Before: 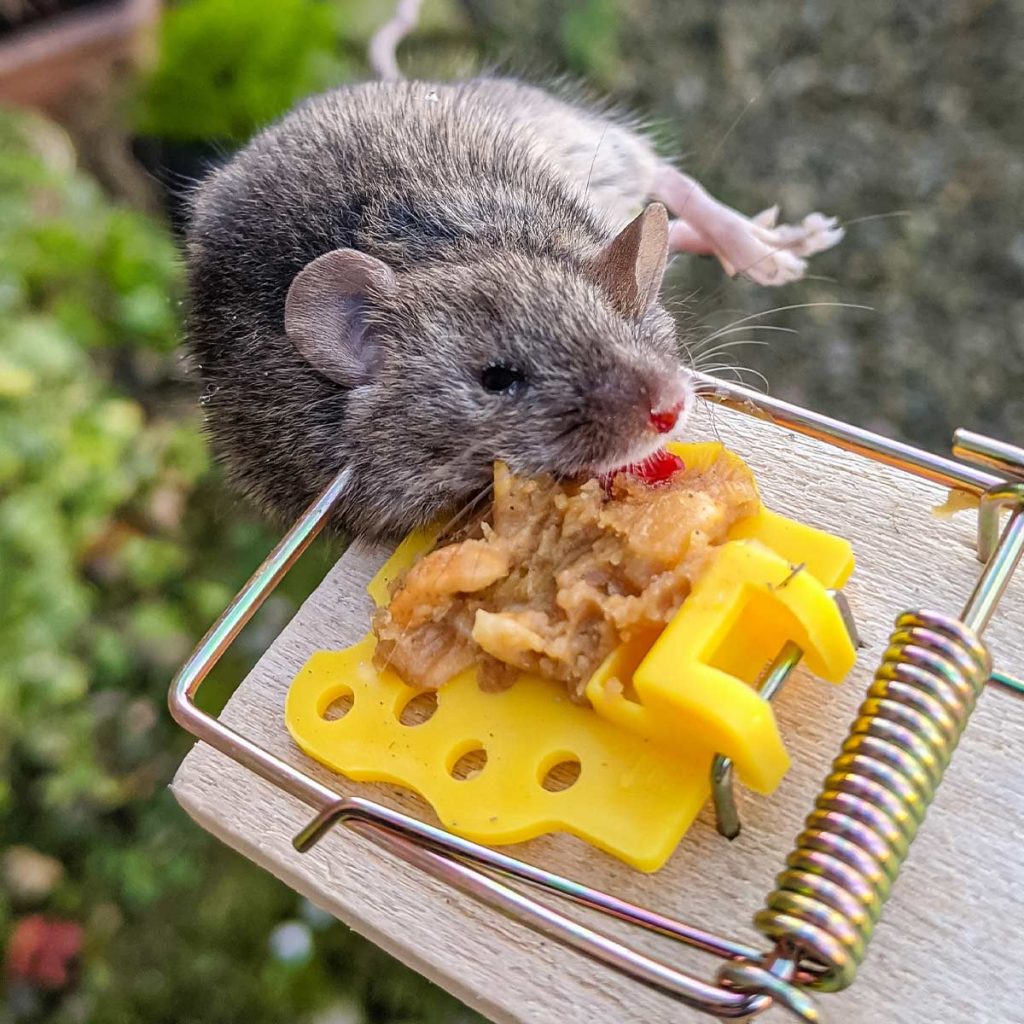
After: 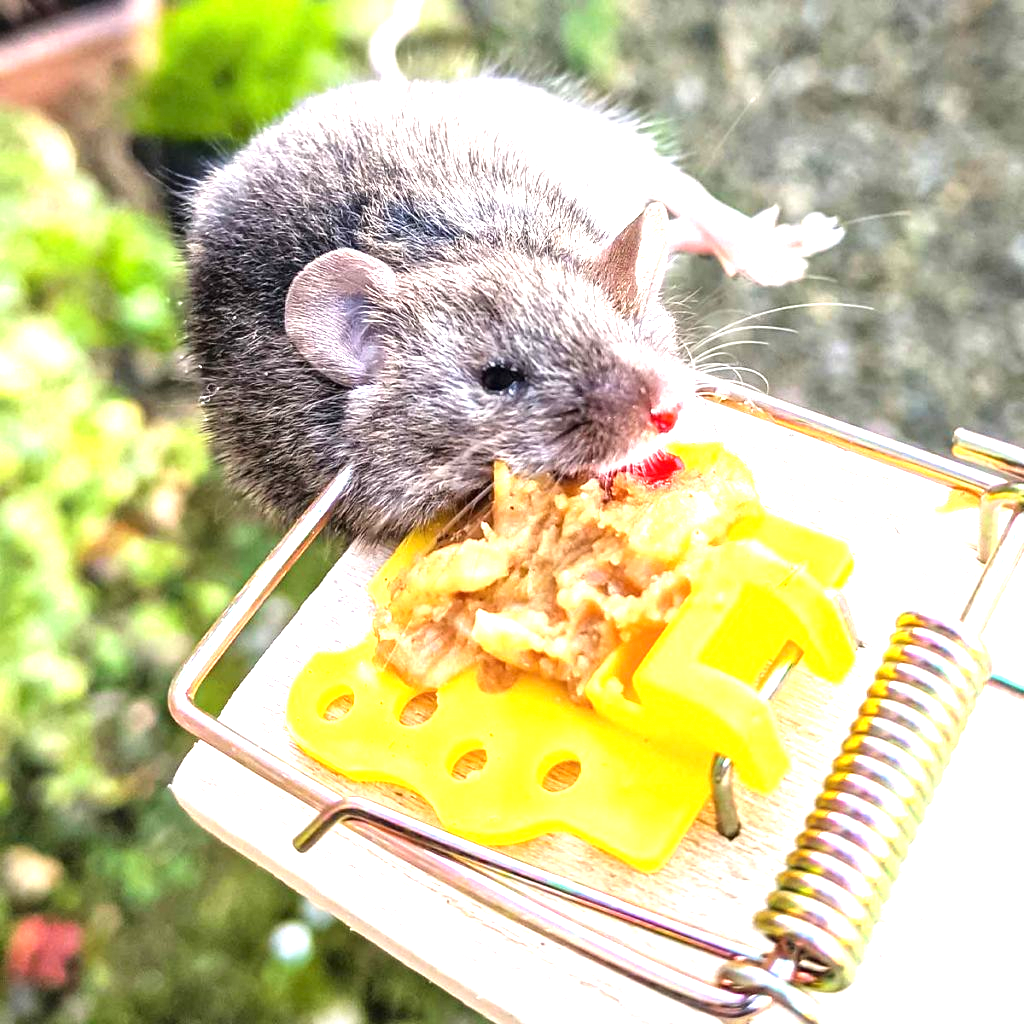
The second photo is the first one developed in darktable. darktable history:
exposure: black level correction 0, exposure 1.376 EV, compensate highlight preservation false
tone equalizer: -8 EV -0.446 EV, -7 EV -0.357 EV, -6 EV -0.295 EV, -5 EV -0.22 EV, -3 EV 0.204 EV, -2 EV 0.331 EV, -1 EV 0.365 EV, +0 EV 0.405 EV
